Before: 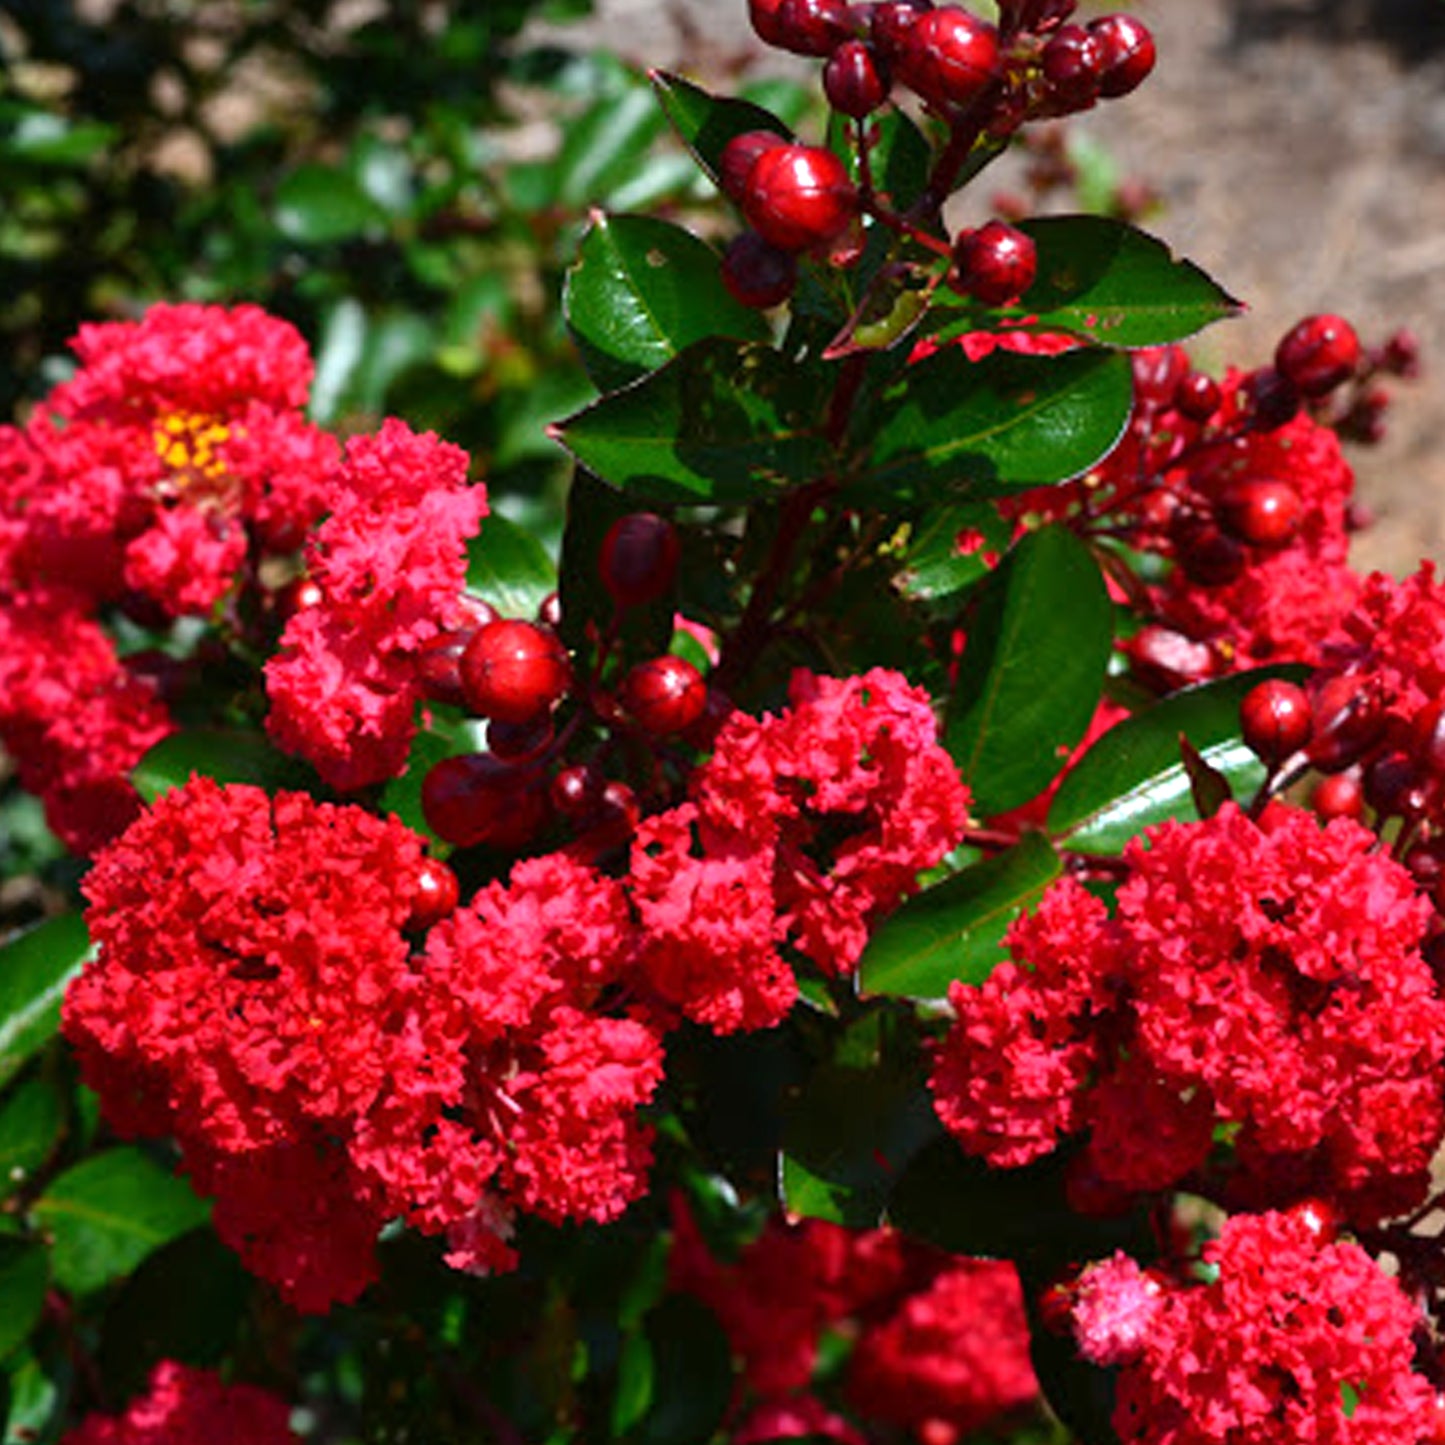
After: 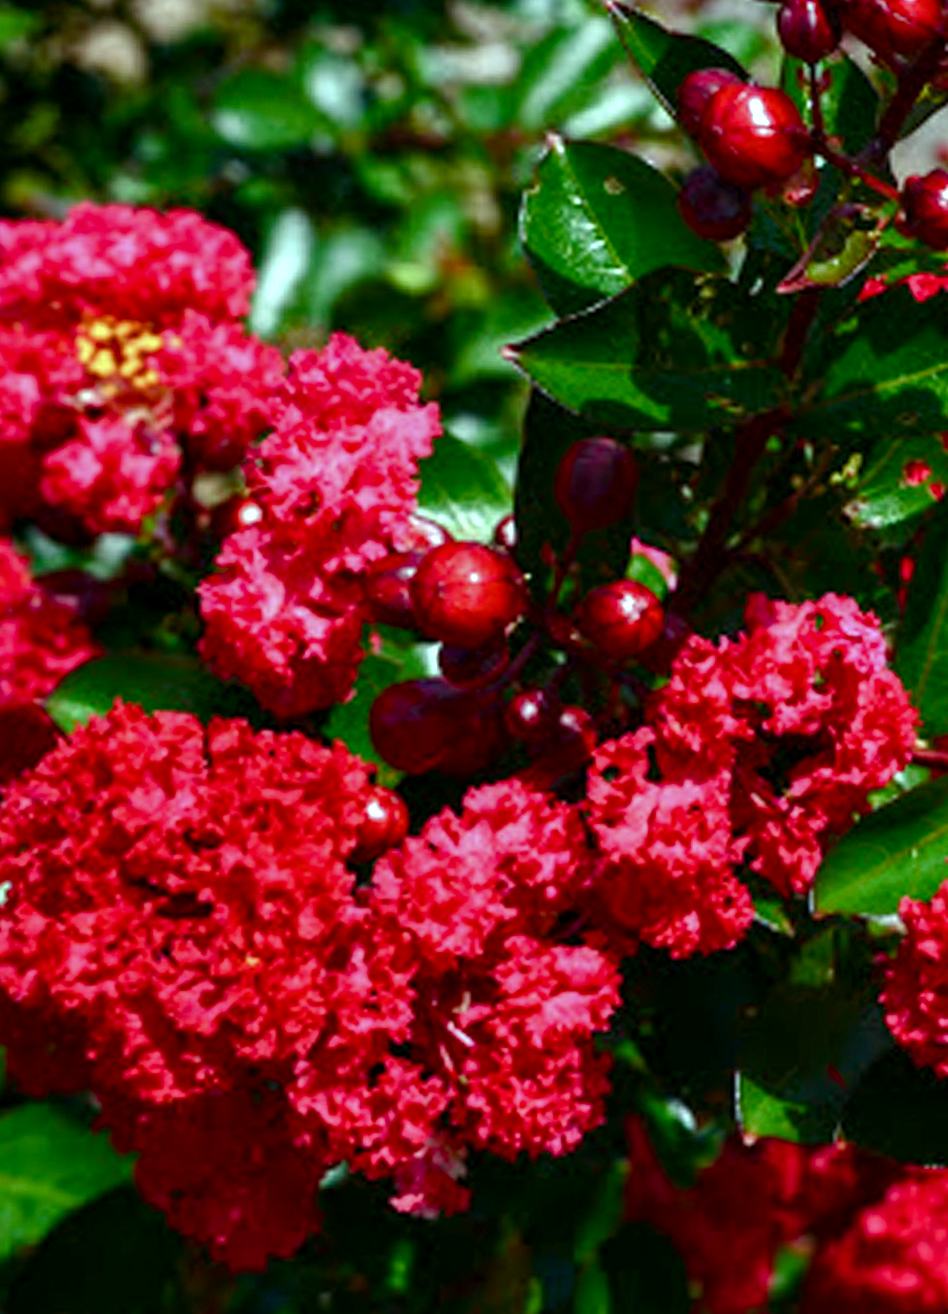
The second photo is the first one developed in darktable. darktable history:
color balance: mode lift, gamma, gain (sRGB), lift [0.997, 0.979, 1.021, 1.011], gamma [1, 1.084, 0.916, 0.998], gain [1, 0.87, 1.13, 1.101], contrast 4.55%, contrast fulcrum 38.24%, output saturation 104.09%
crop and rotate: left 6.617%, right 26.717%
color balance rgb: perceptual saturation grading › global saturation 20%, perceptual saturation grading › highlights -50%, perceptual saturation grading › shadows 30%
tone equalizer: on, module defaults
local contrast: on, module defaults
rotate and perspective: rotation -0.013°, lens shift (vertical) -0.027, lens shift (horizontal) 0.178, crop left 0.016, crop right 0.989, crop top 0.082, crop bottom 0.918
